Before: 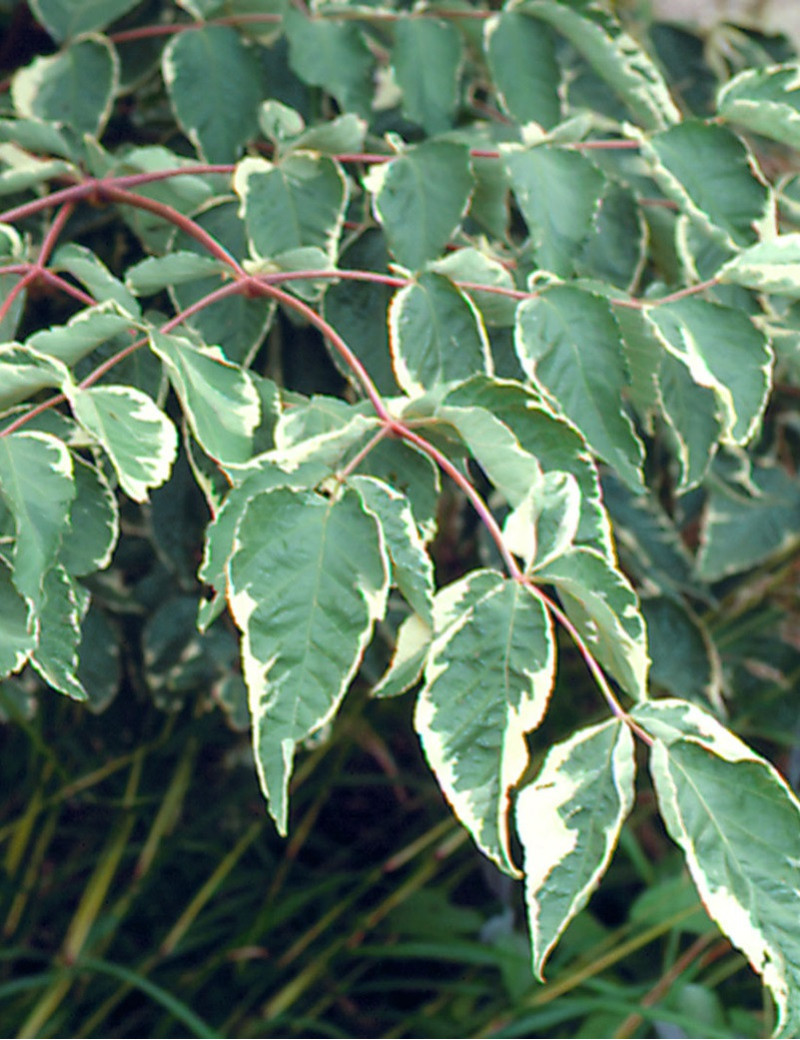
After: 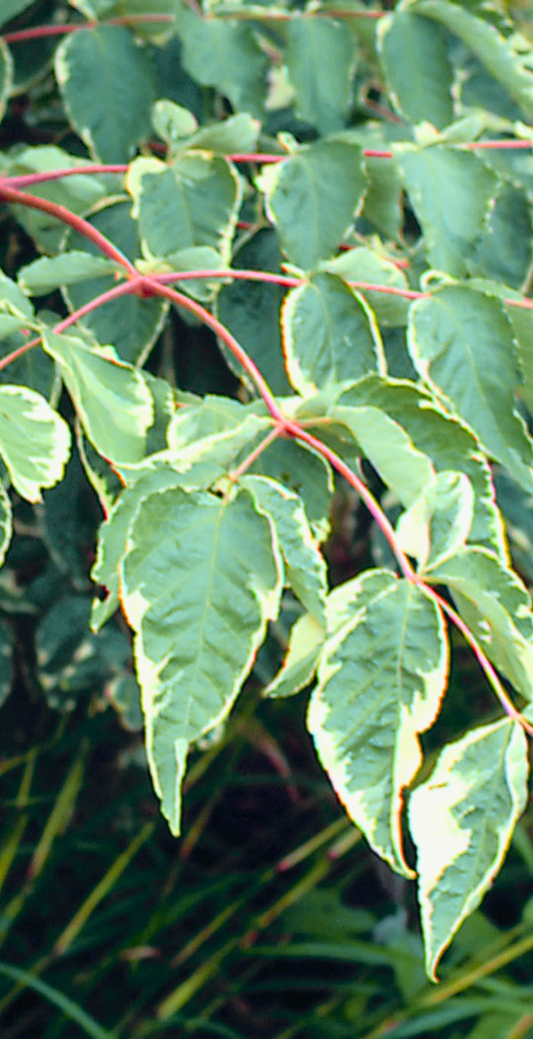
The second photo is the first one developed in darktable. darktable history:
tone curve: curves: ch0 [(0, 0.012) (0.144, 0.137) (0.326, 0.386) (0.489, 0.573) (0.656, 0.763) (0.849, 0.902) (1, 0.974)]; ch1 [(0, 0) (0.366, 0.367) (0.475, 0.453) (0.494, 0.493) (0.504, 0.497) (0.544, 0.579) (0.562, 0.619) (0.622, 0.694) (1, 1)]; ch2 [(0, 0) (0.333, 0.346) (0.375, 0.375) (0.424, 0.43) (0.476, 0.492) (0.502, 0.503) (0.533, 0.541) (0.572, 0.615) (0.605, 0.656) (0.641, 0.709) (1, 1)], color space Lab, independent channels, preserve colors none
crop and rotate: left 13.537%, right 19.796%
